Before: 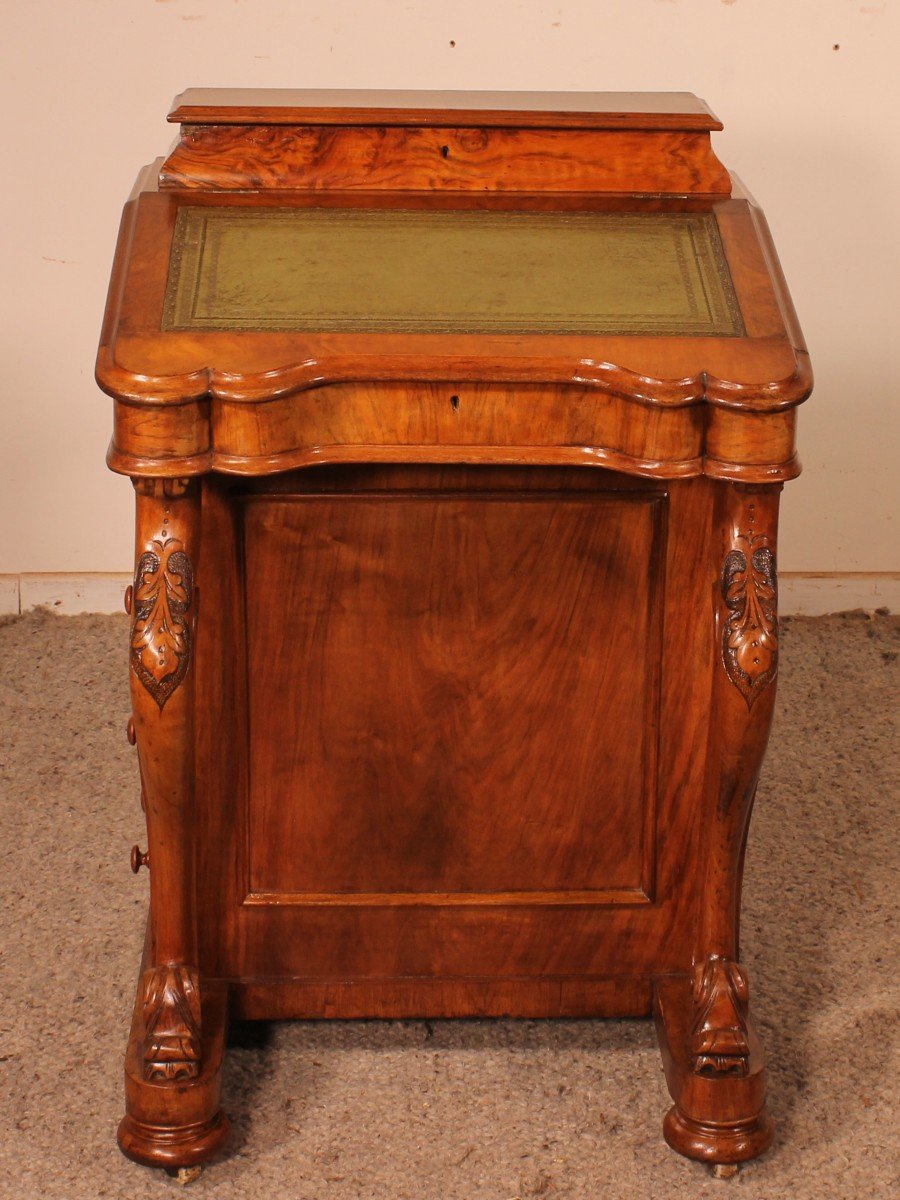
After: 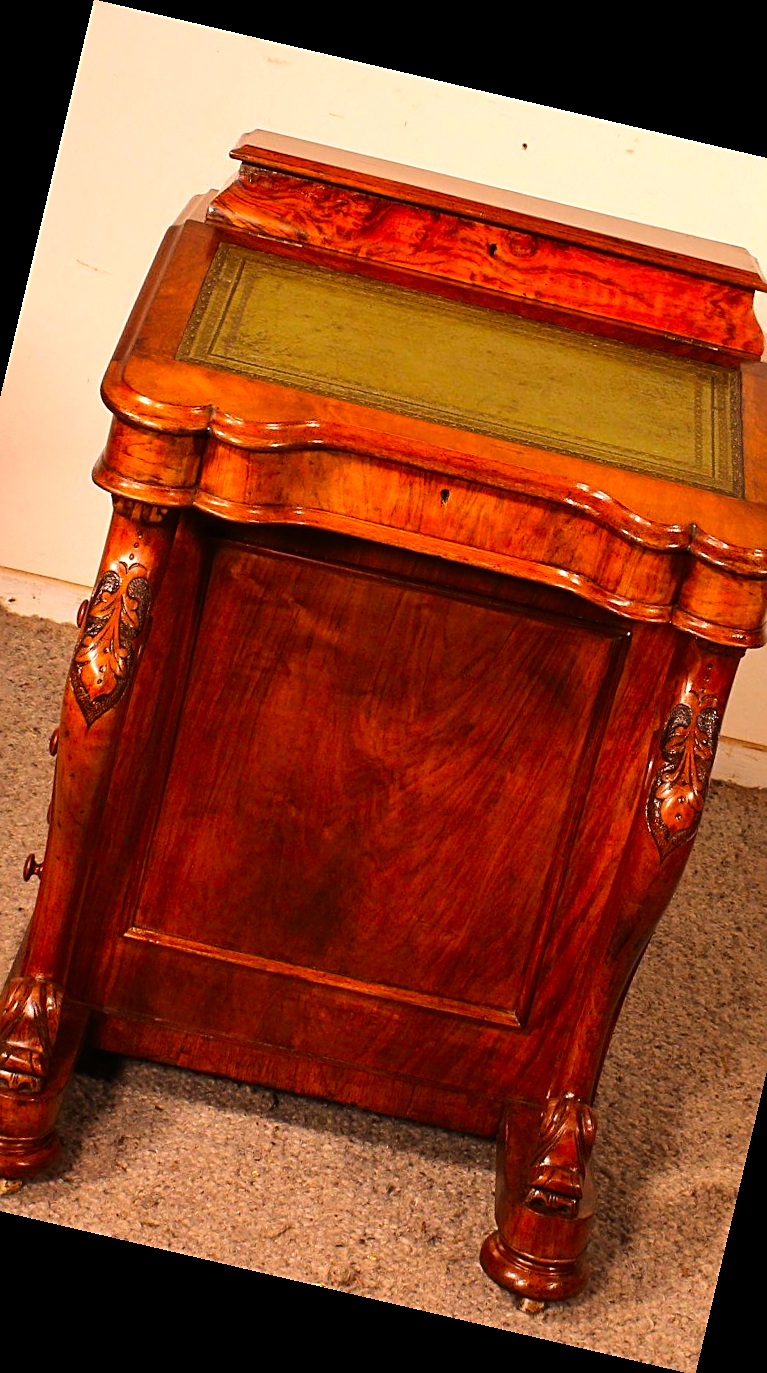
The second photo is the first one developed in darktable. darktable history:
contrast brightness saturation: brightness -0.02, saturation 0.35
crop and rotate: left 15.754%, right 17.579%
sharpen: on, module defaults
rotate and perspective: rotation 13.27°, automatic cropping off
tone equalizer: -8 EV -0.75 EV, -7 EV -0.7 EV, -6 EV -0.6 EV, -5 EV -0.4 EV, -3 EV 0.4 EV, -2 EV 0.6 EV, -1 EV 0.7 EV, +0 EV 0.75 EV, edges refinement/feathering 500, mask exposure compensation -1.57 EV, preserve details no
